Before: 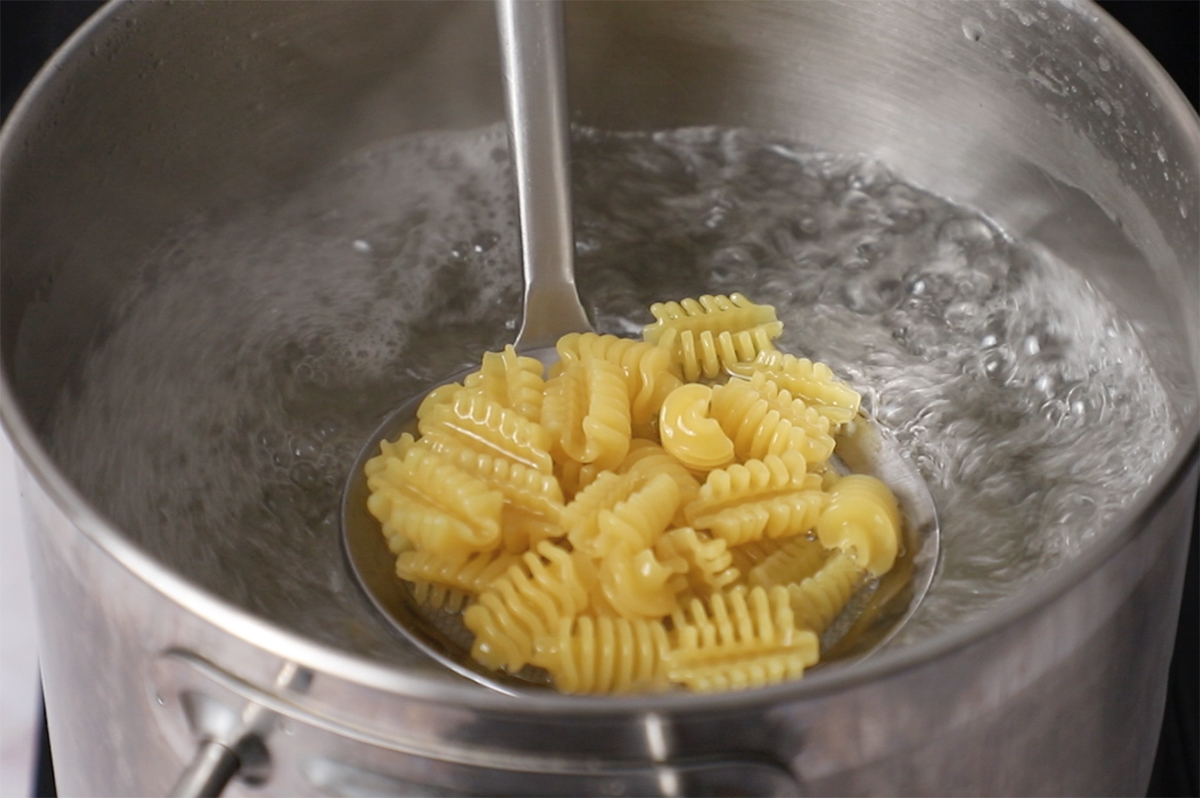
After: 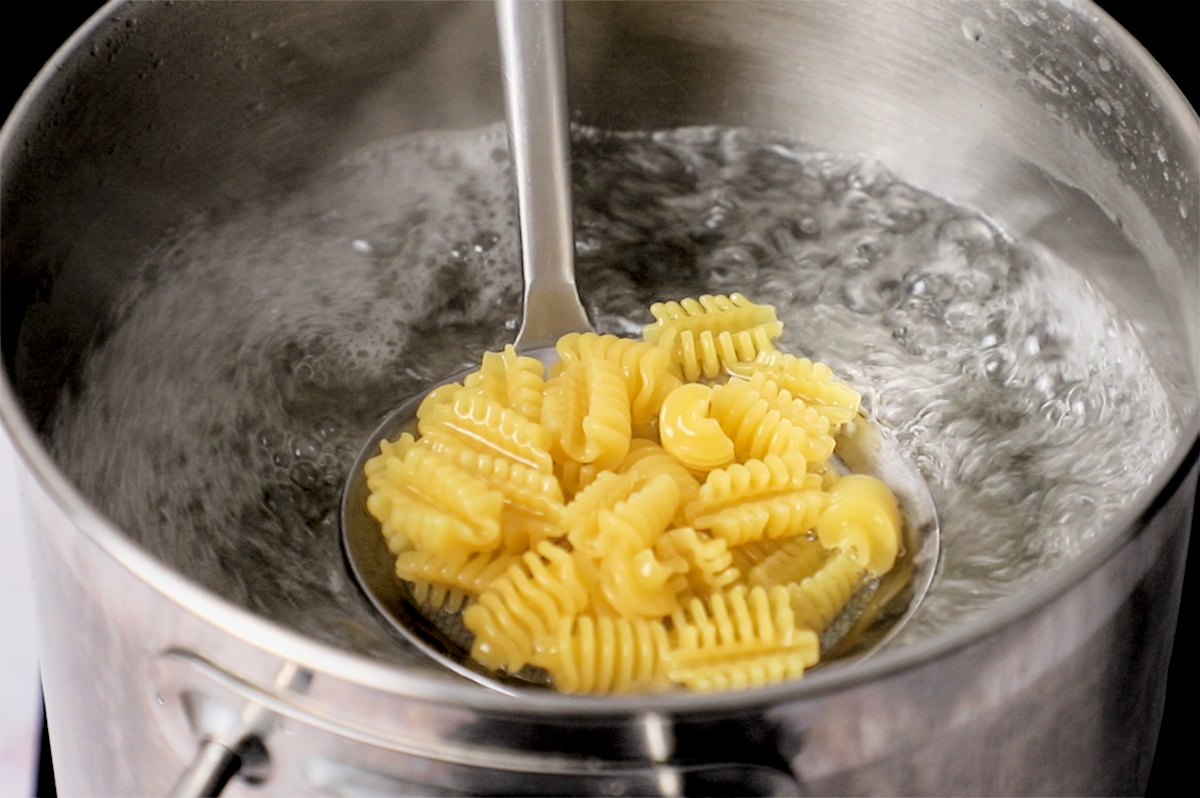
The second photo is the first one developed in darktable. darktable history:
tone equalizer: -8 EV -0.734 EV, -7 EV -0.688 EV, -6 EV -0.593 EV, -5 EV -0.403 EV, -3 EV 0.389 EV, -2 EV 0.6 EV, -1 EV 0.698 EV, +0 EV 0.74 EV
local contrast: highlights 106%, shadows 100%, detail 131%, midtone range 0.2
filmic rgb: black relative exposure -4.39 EV, white relative exposure 5.03 EV, hardness 2.21, latitude 39.19%, contrast 1.15, highlights saturation mix 10.89%, shadows ↔ highlights balance 1.14%, color science v6 (2022)
